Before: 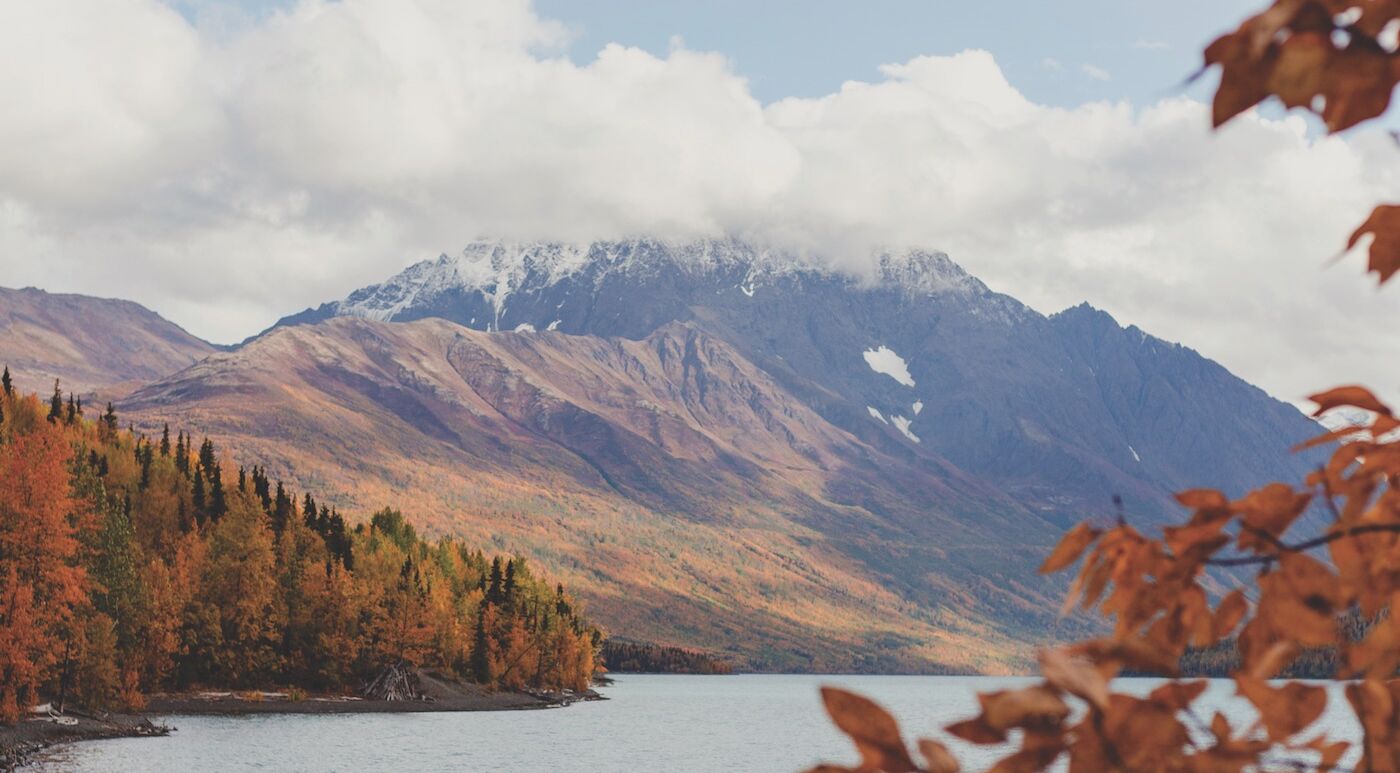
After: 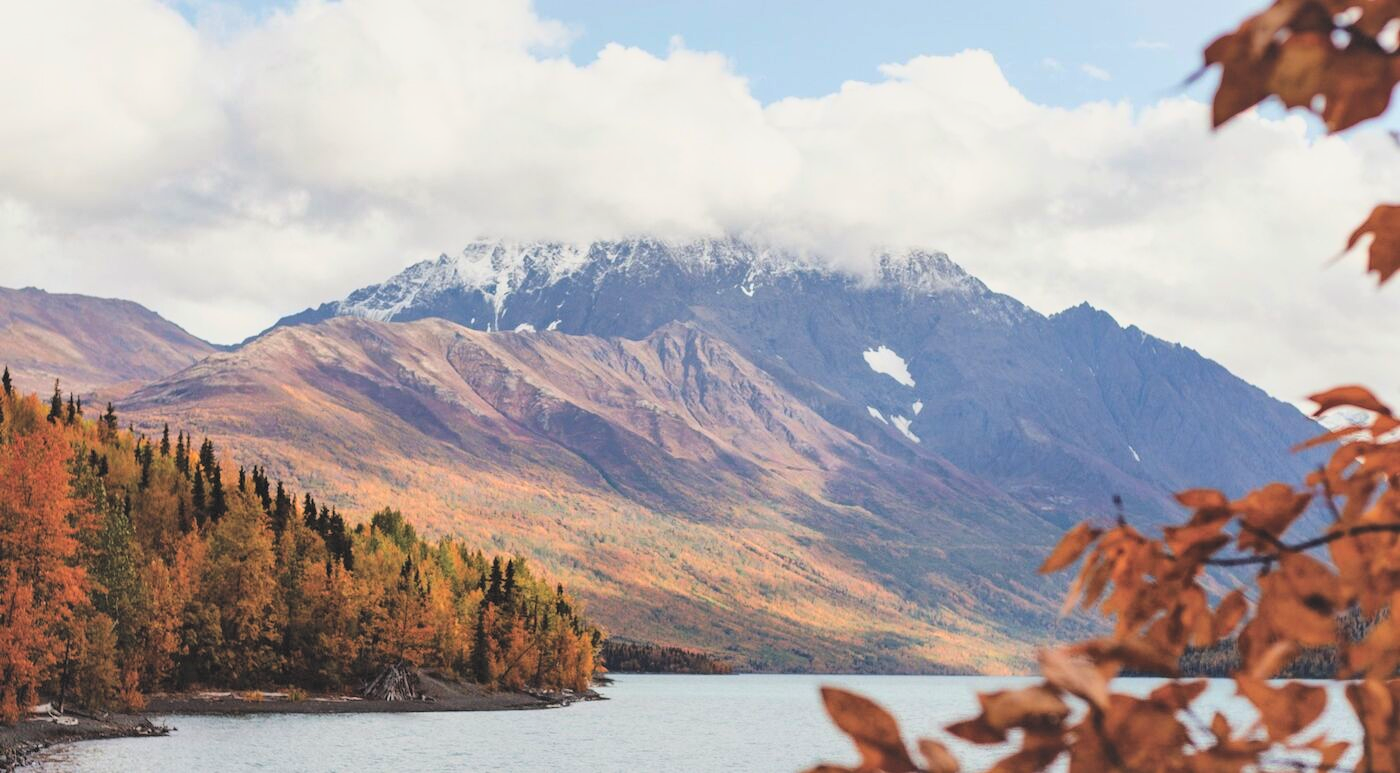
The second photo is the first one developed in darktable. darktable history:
shadows and highlights: on, module defaults
tone curve: curves: ch0 [(0, 0.016) (0.11, 0.039) (0.259, 0.235) (0.383, 0.437) (0.499, 0.597) (0.733, 0.867) (0.843, 0.948) (1, 1)], color space Lab, linked channels, preserve colors none
